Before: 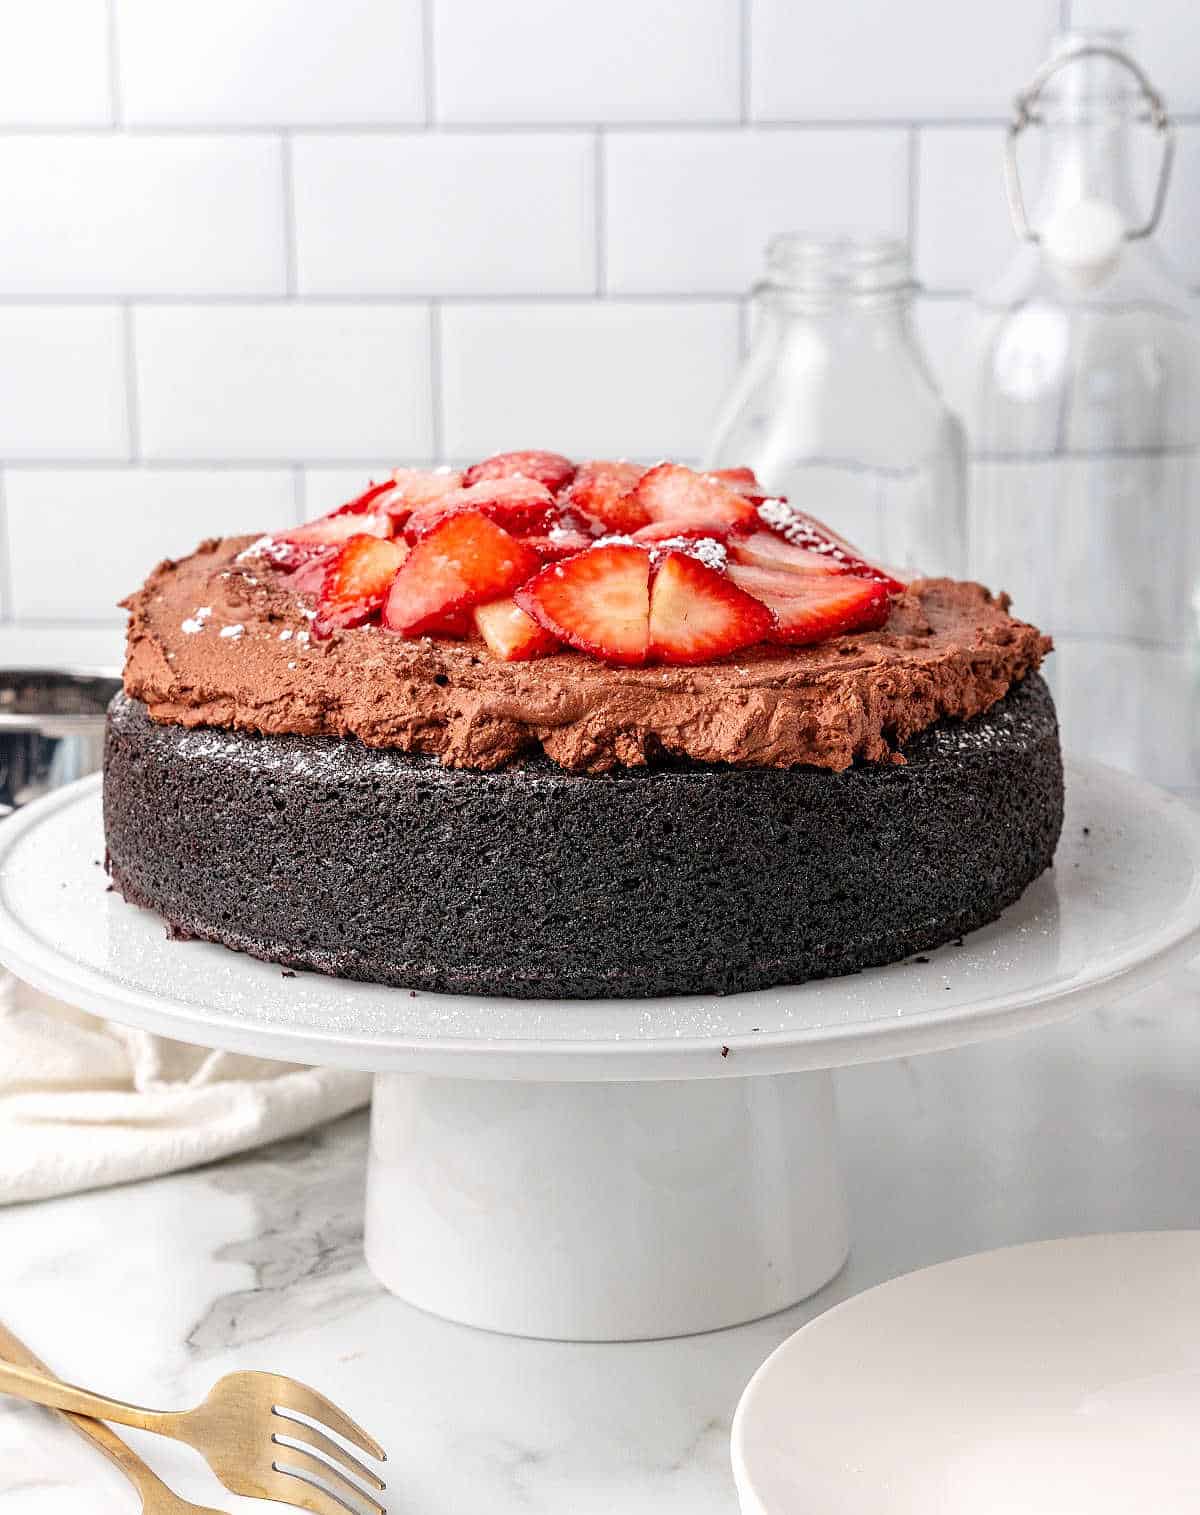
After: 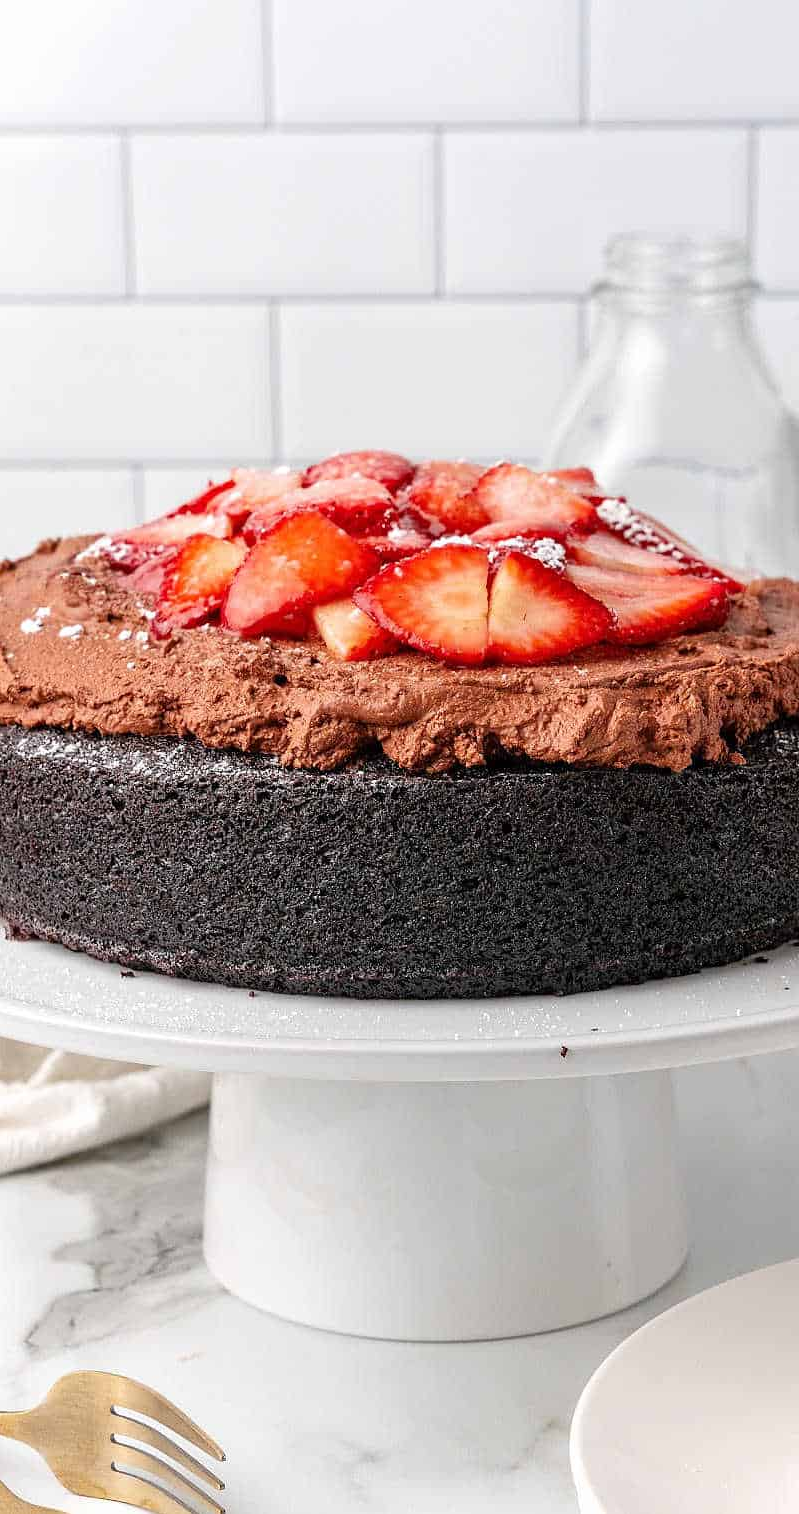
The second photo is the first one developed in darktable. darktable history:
crop and rotate: left 13.469%, right 19.934%
